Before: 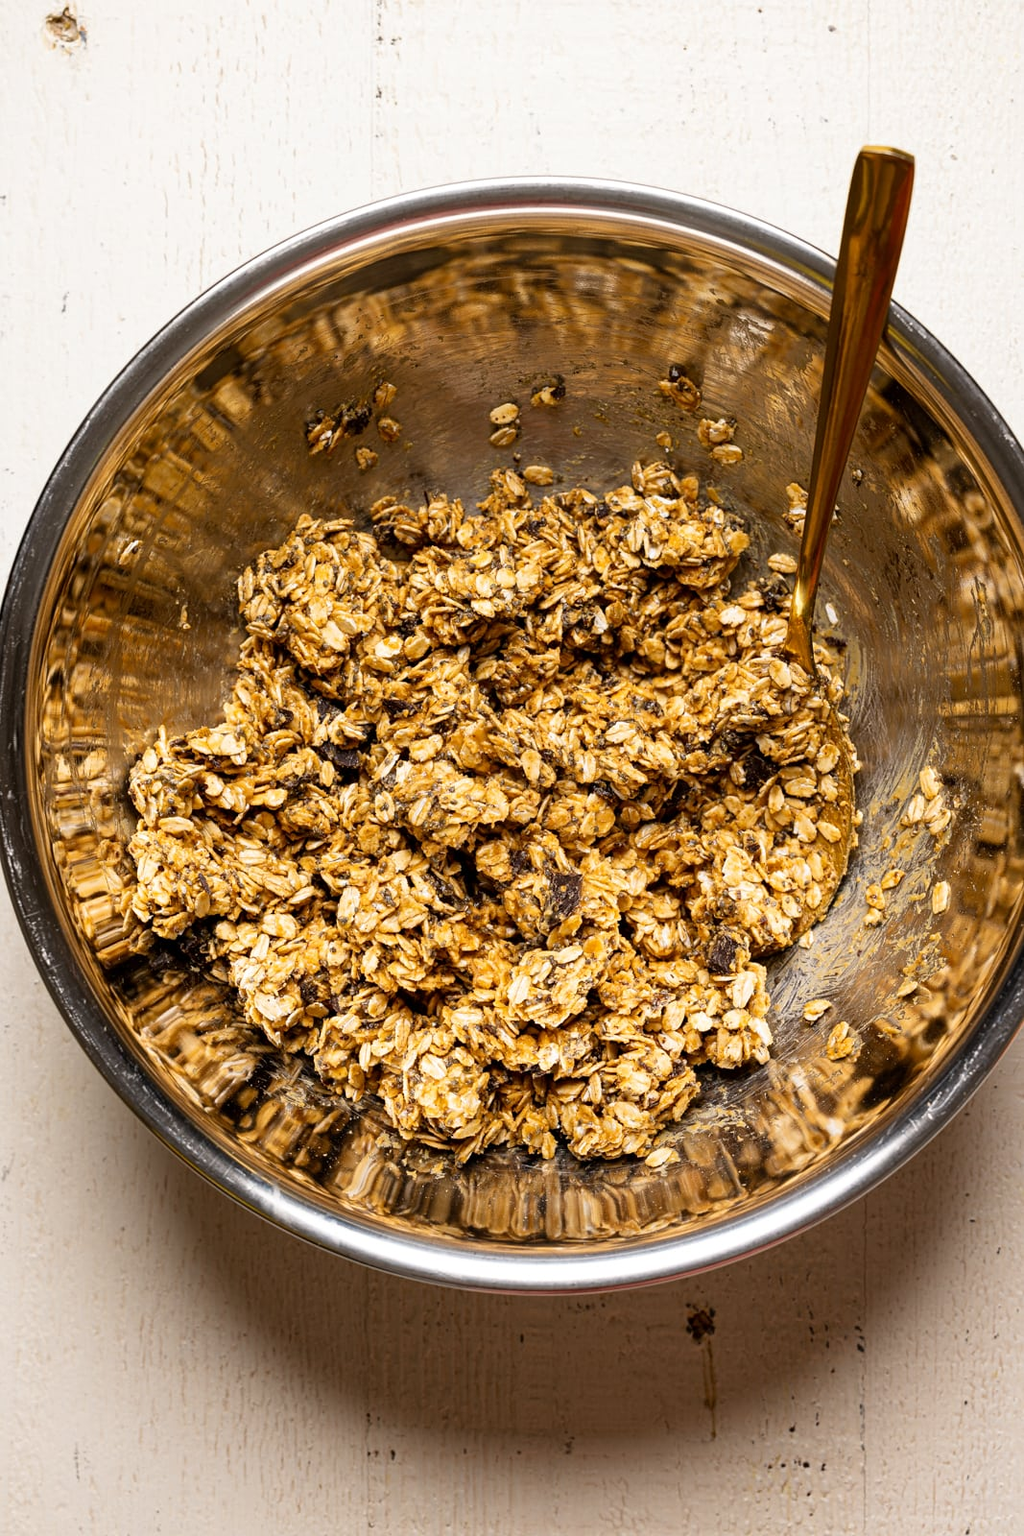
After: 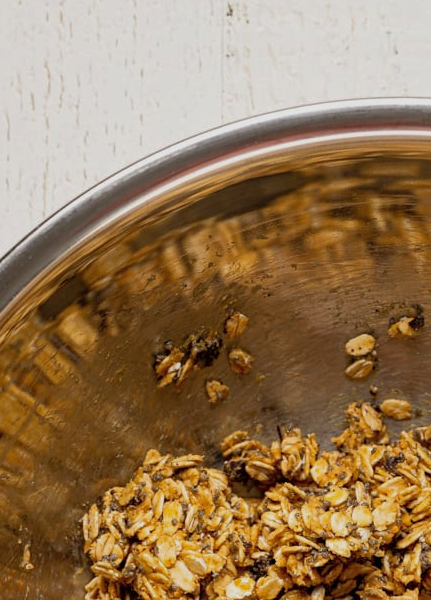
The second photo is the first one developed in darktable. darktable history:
crop: left 15.507%, top 5.436%, right 44.006%, bottom 57.008%
exposure: exposure -0.242 EV, compensate highlight preservation false
shadows and highlights: on, module defaults
